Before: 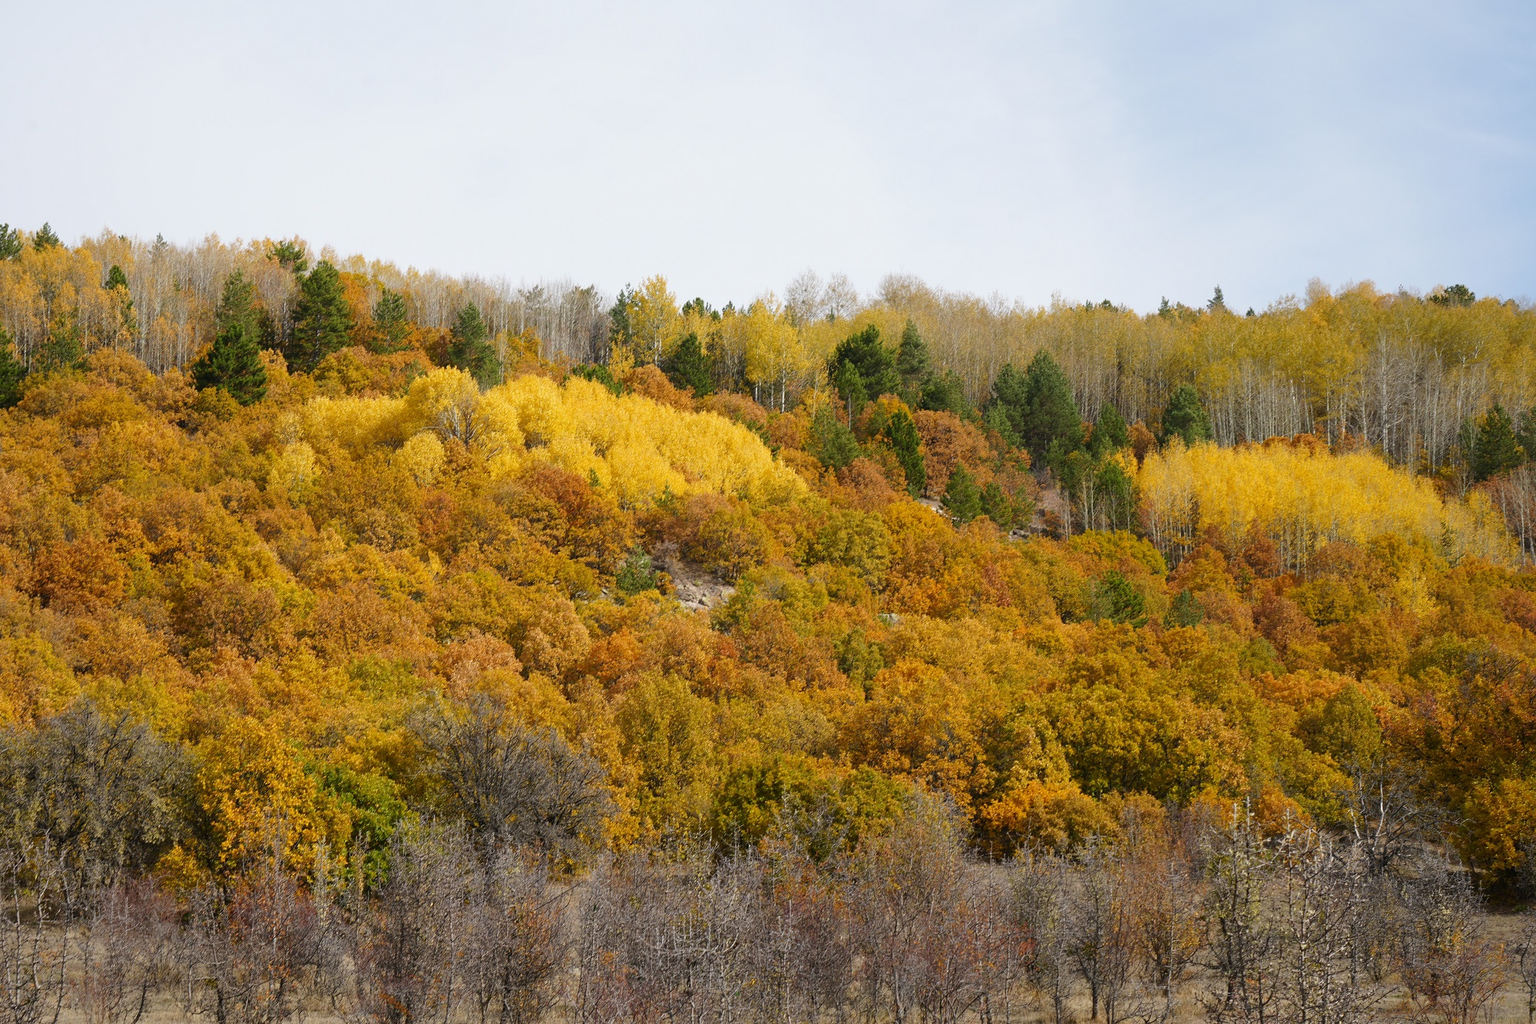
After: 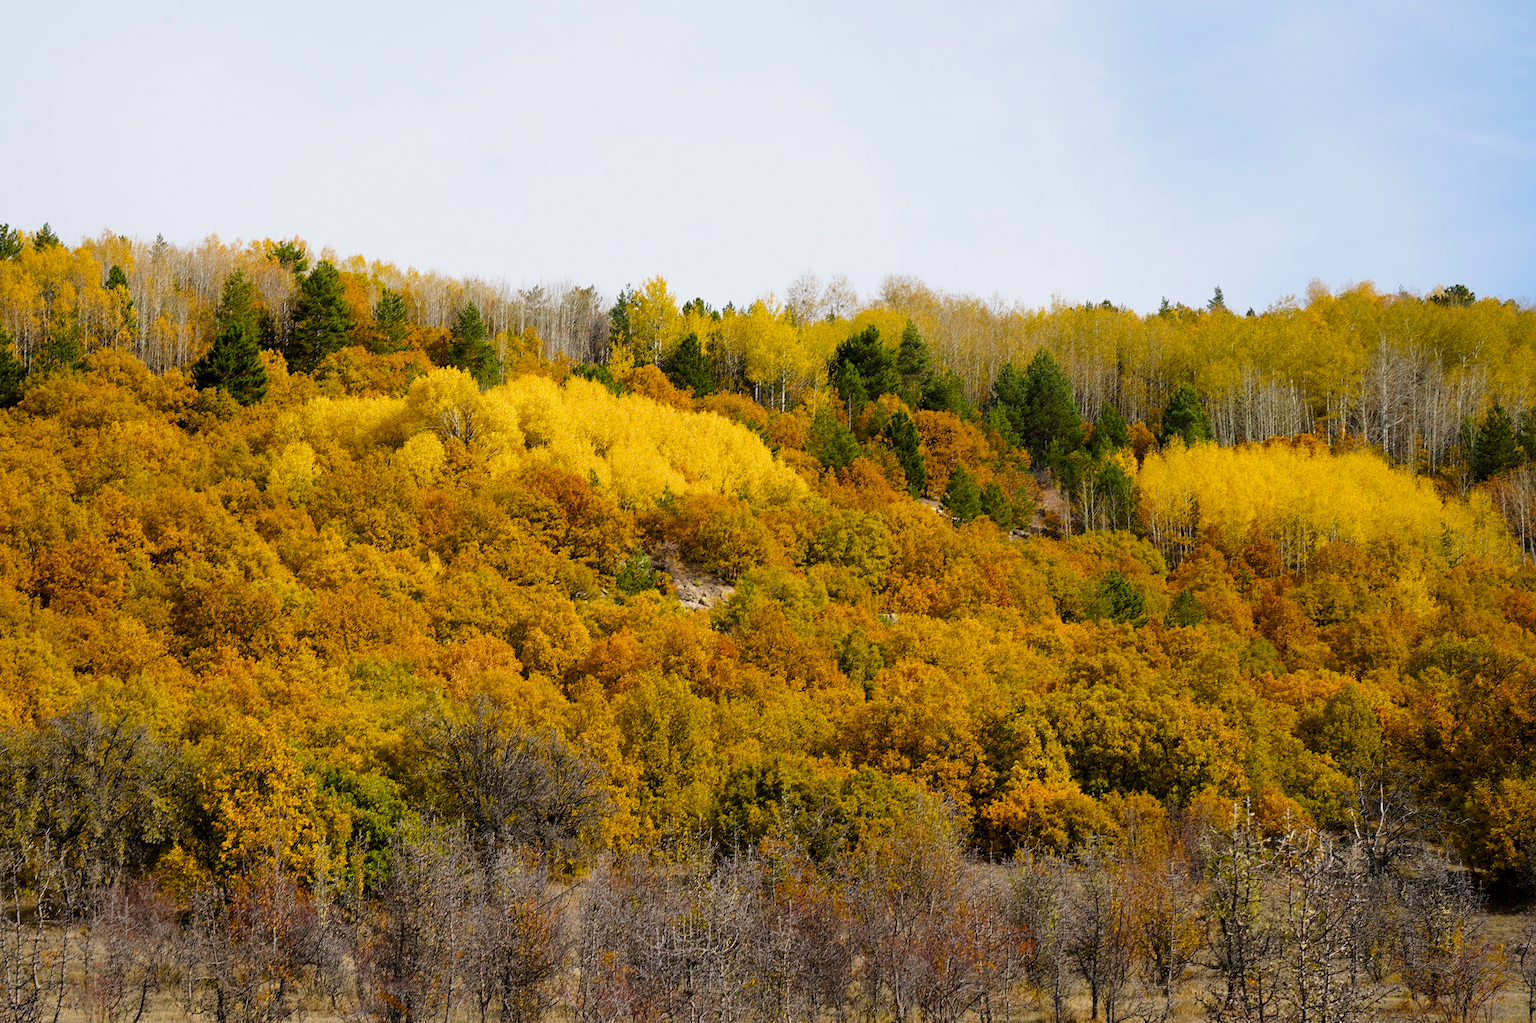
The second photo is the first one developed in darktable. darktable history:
color balance rgb: power › luminance -3.559%, power › hue 140.78°, perceptual saturation grading › global saturation 29.597%, global vibrance 30.302%
filmic rgb: middle gray luminance 21.63%, black relative exposure -14.09 EV, white relative exposure 2.96 EV, target black luminance 0%, hardness 8.78, latitude 60.2%, contrast 1.206, highlights saturation mix 3.55%, shadows ↔ highlights balance 40.79%
